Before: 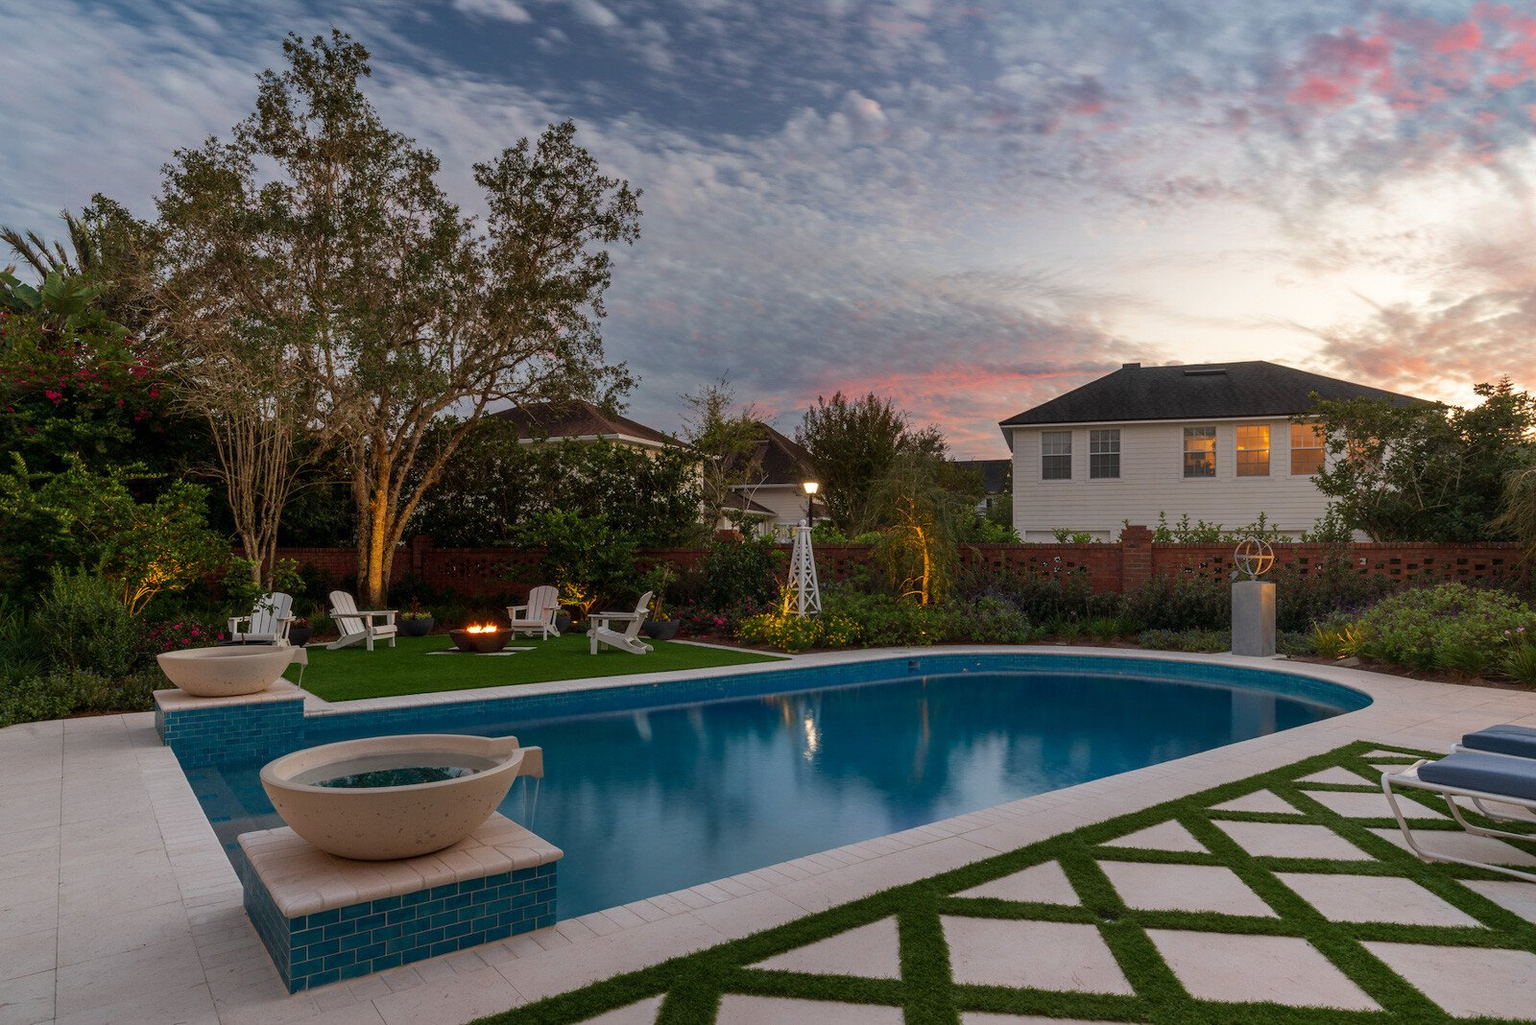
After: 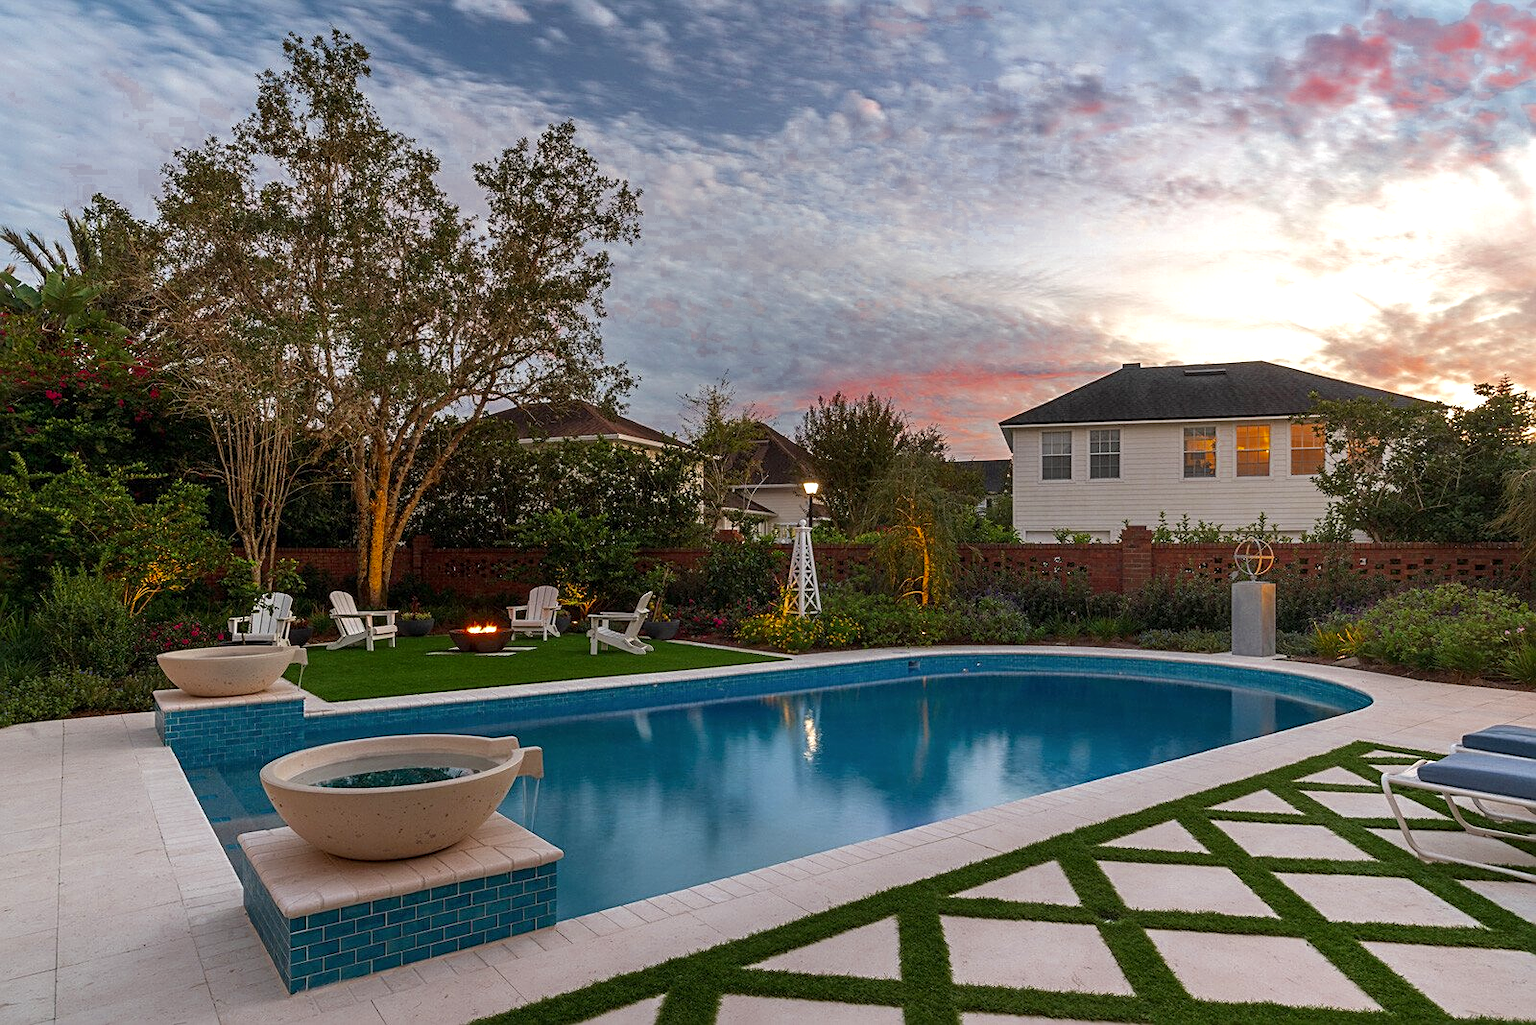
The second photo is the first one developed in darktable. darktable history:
exposure: exposure 0.549 EV, compensate exposure bias true, compensate highlight preservation false
sharpen: on, module defaults
color zones: curves: ch0 [(0.27, 0.396) (0.563, 0.504) (0.75, 0.5) (0.787, 0.307)]
